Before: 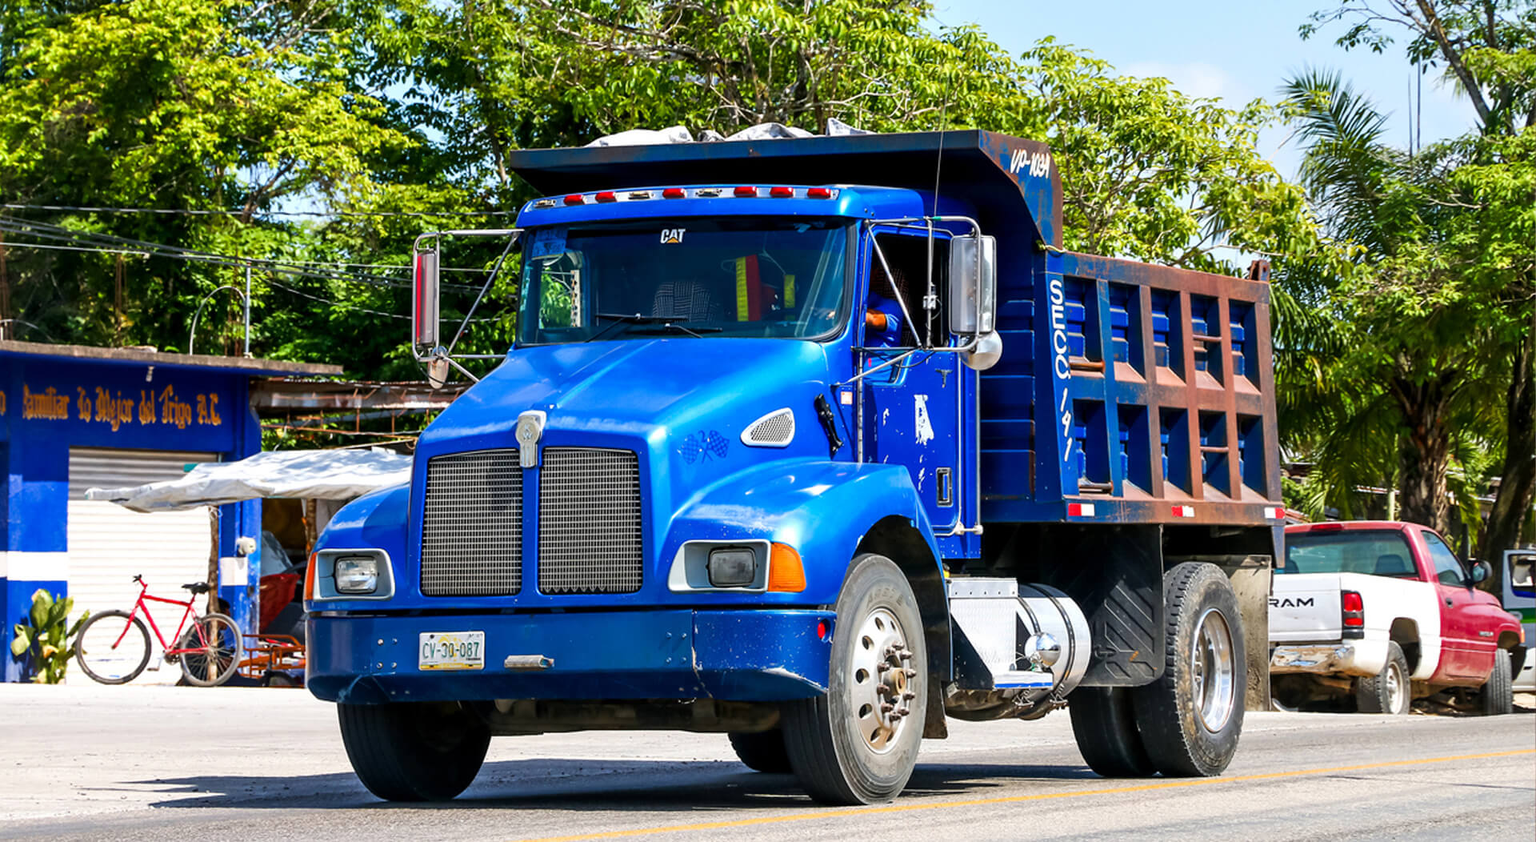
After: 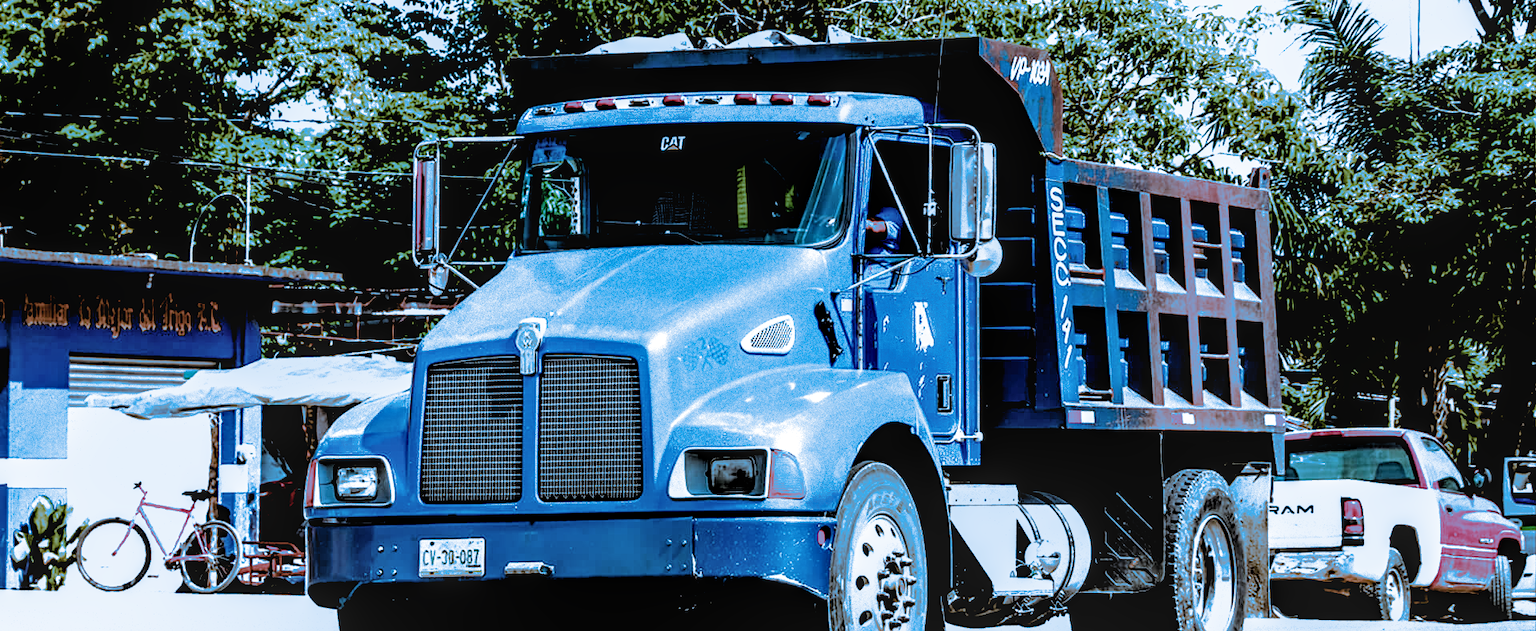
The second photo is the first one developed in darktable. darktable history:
levels: levels [0, 0.498, 1]
crop: top 11.038%, bottom 13.962%
color balance rgb: perceptual saturation grading › global saturation 25%, global vibrance 20%
split-toning: shadows › hue 220°, shadows › saturation 0.64, highlights › hue 220°, highlights › saturation 0.64, balance 0, compress 5.22%
filmic rgb: black relative exposure -1 EV, white relative exposure 2.05 EV, hardness 1.52, contrast 2.25, enable highlight reconstruction true
contrast equalizer: y [[0.5, 0.488, 0.462, 0.461, 0.491, 0.5], [0.5 ×6], [0.5 ×6], [0 ×6], [0 ×6]]
local contrast: on, module defaults
